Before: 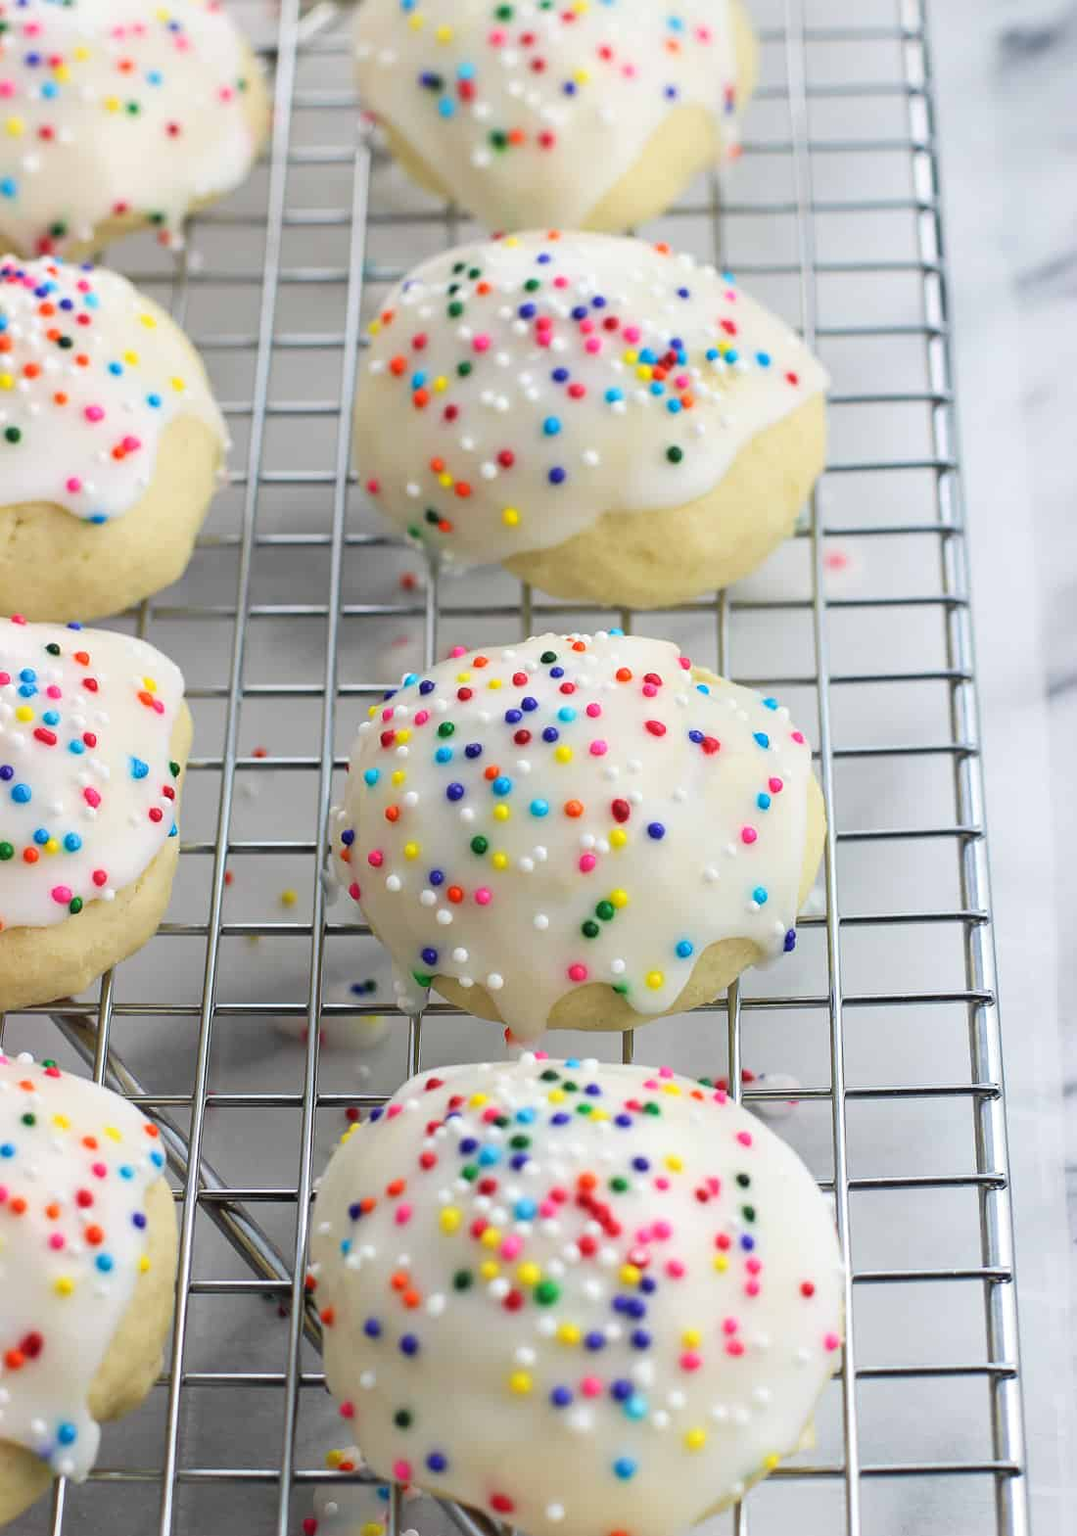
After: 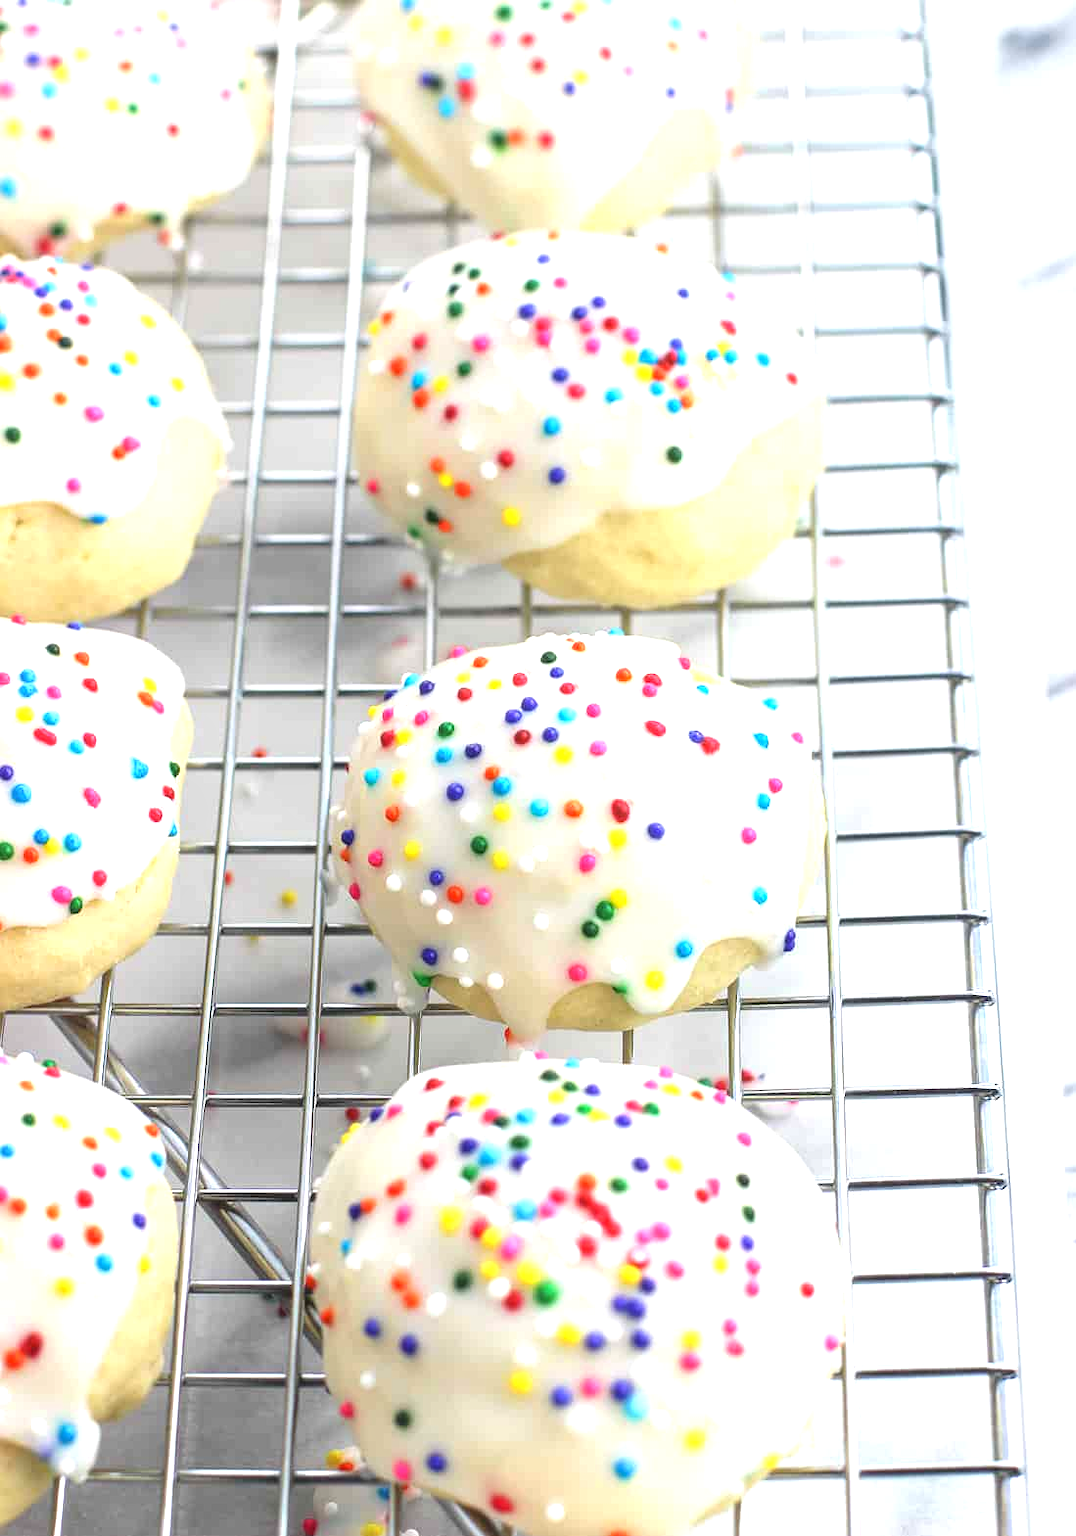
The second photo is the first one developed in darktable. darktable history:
exposure: black level correction 0, exposure 0.95 EV, compensate exposure bias true, compensate highlight preservation false
local contrast: detail 110%
